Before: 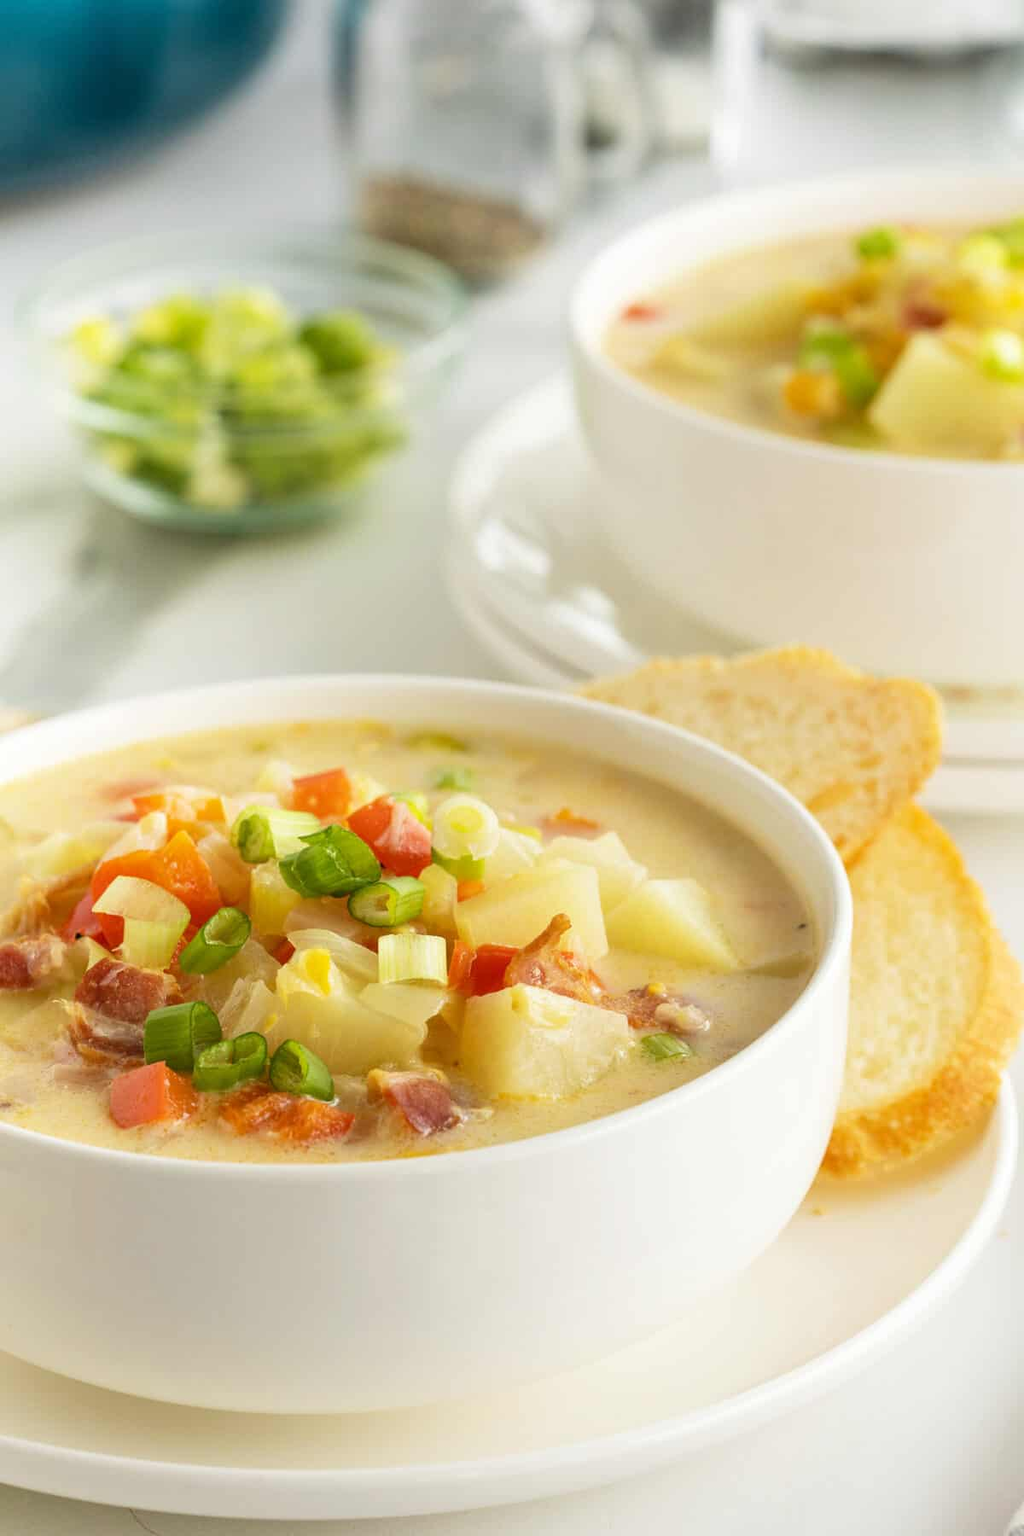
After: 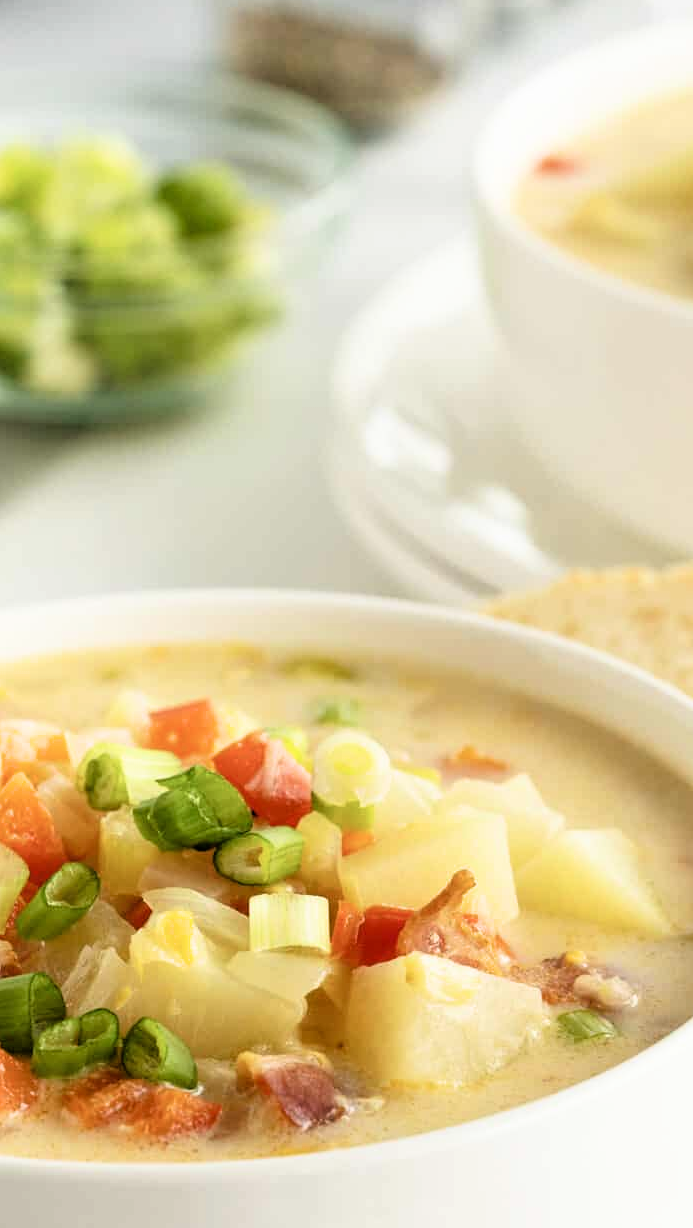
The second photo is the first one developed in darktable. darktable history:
exposure: exposure -0.116 EV, compensate exposure bias true, compensate highlight preservation false
crop: left 16.202%, top 11.208%, right 26.045%, bottom 20.557%
filmic rgb: black relative exposure -3.64 EV, white relative exposure 2.44 EV, hardness 3.29
